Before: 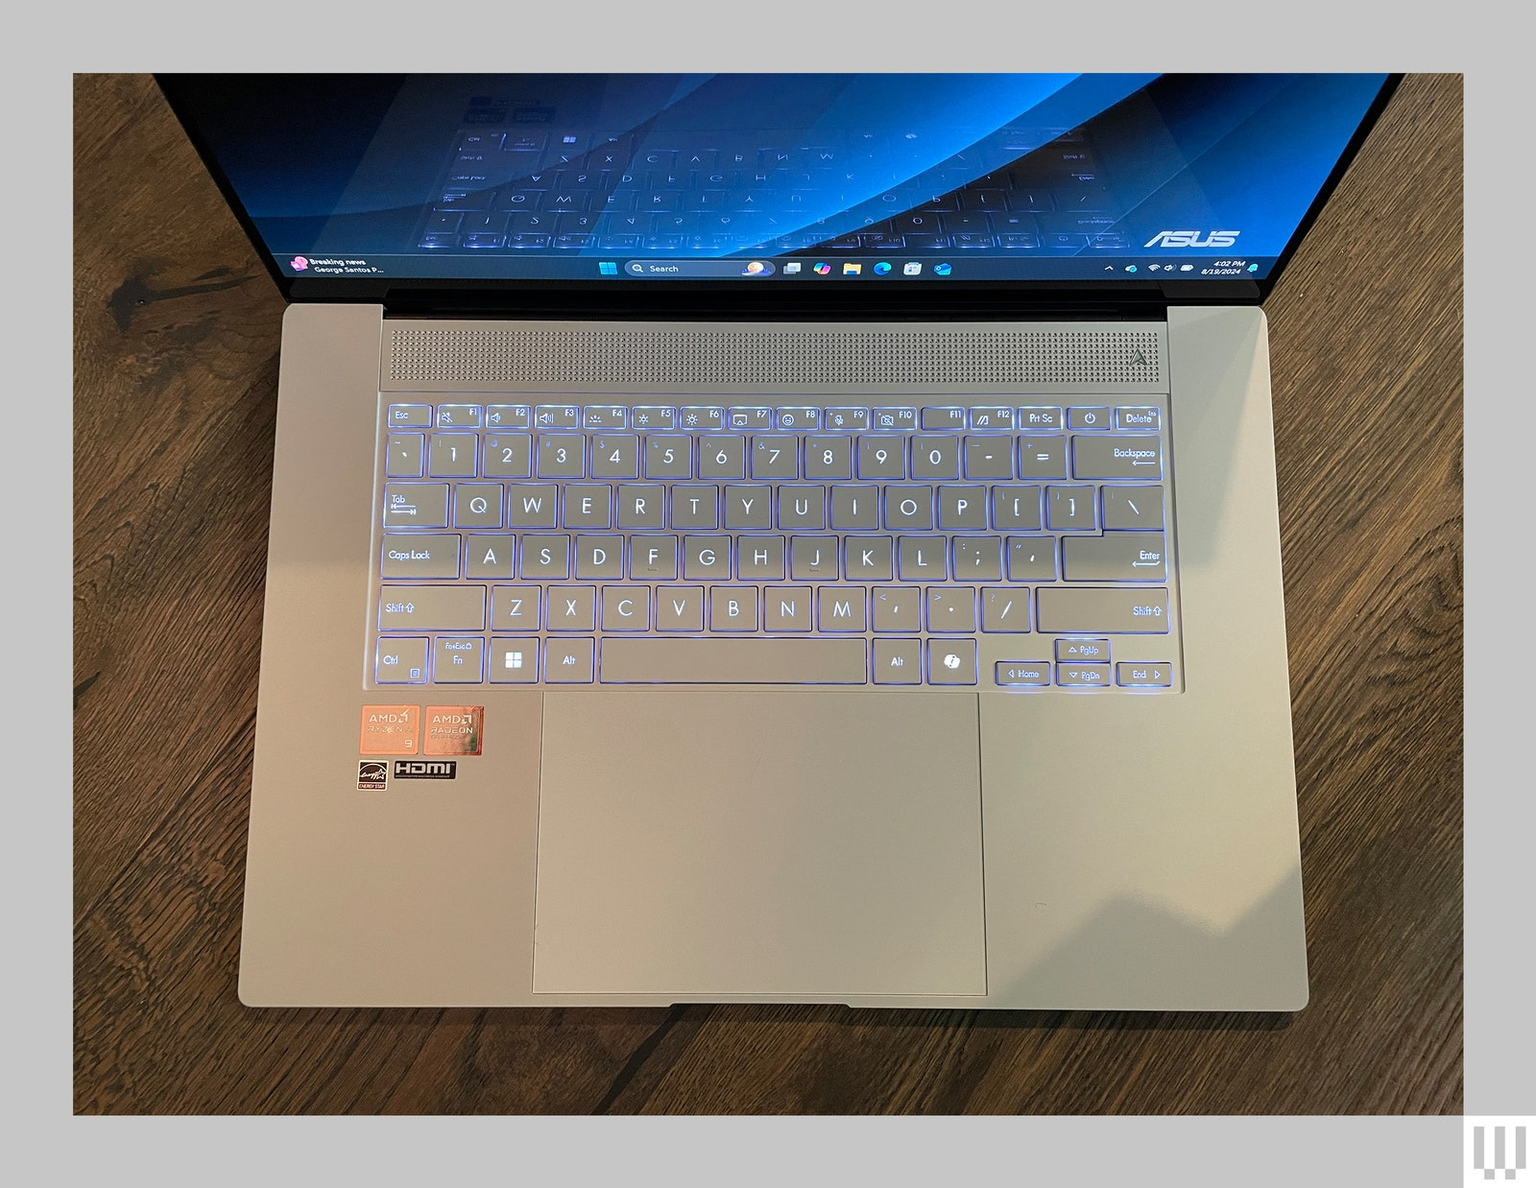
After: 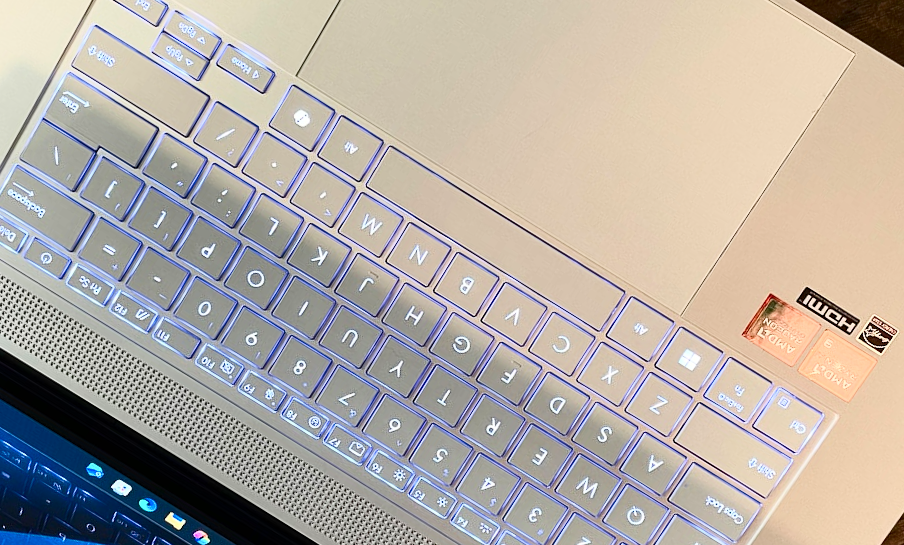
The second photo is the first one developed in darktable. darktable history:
crop and rotate: angle 148.25°, left 9.094%, top 15.58%, right 4.37%, bottom 16.946%
color balance rgb: perceptual saturation grading › global saturation 0.656%, perceptual saturation grading › highlights -31.609%, perceptual saturation grading › mid-tones 5.068%, perceptual saturation grading › shadows 17.653%, global vibrance 20%
contrast brightness saturation: contrast 0.409, brightness 0.111, saturation 0.206
